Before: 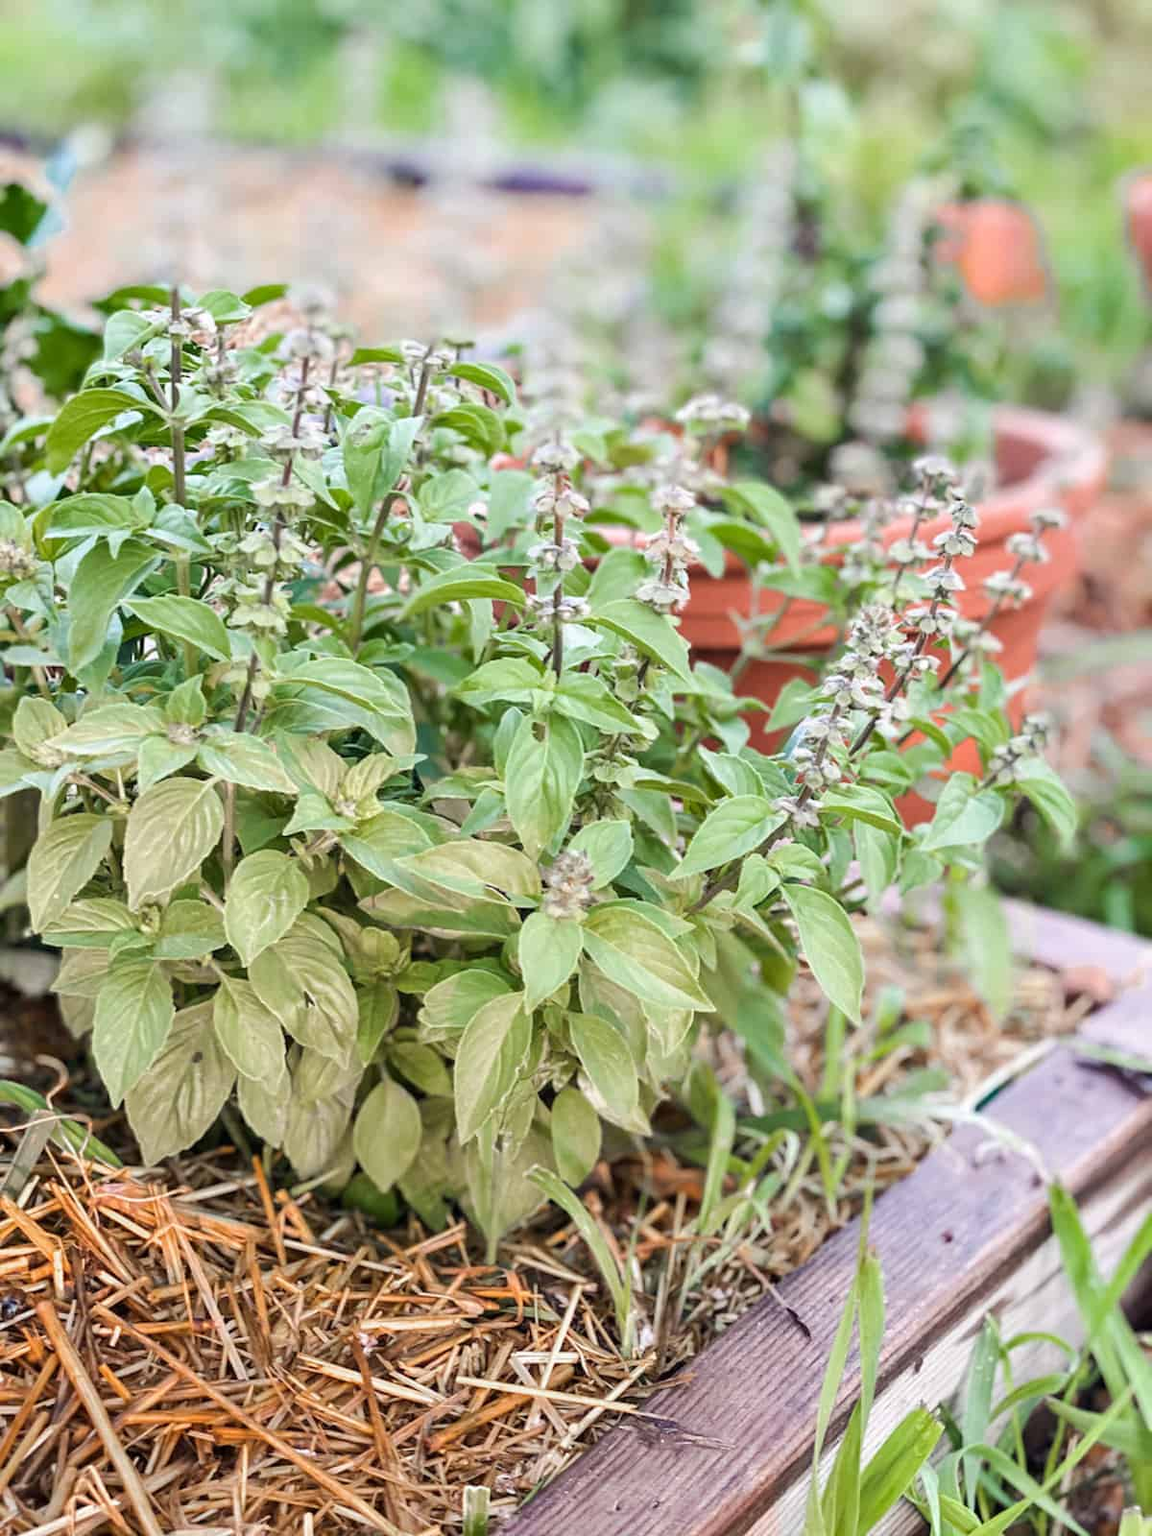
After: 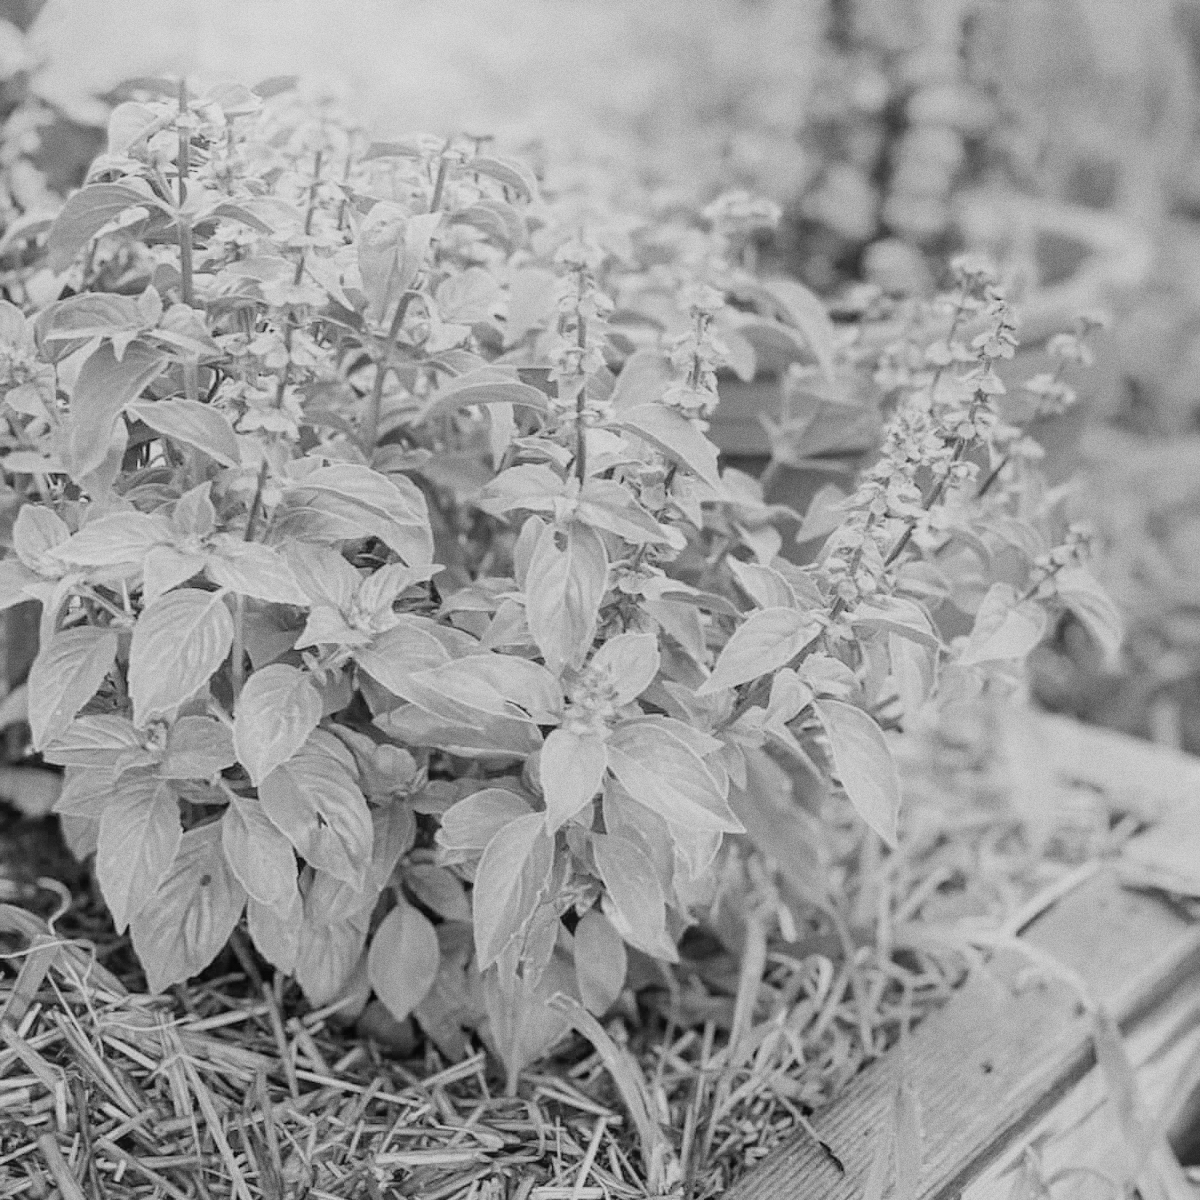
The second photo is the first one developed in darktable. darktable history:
crop: top 13.819%, bottom 11.169%
color balance rgb: perceptual saturation grading › global saturation 25%, global vibrance 20%
grain: coarseness 0.09 ISO
white balance: red 0.988, blue 1.017
monochrome: a -35.87, b 49.73, size 1.7
bloom: on, module defaults
filmic rgb: black relative exposure -13 EV, threshold 3 EV, target white luminance 85%, hardness 6.3, latitude 42.11%, contrast 0.858, shadows ↔ highlights balance 8.63%, color science v4 (2020), enable highlight reconstruction true
